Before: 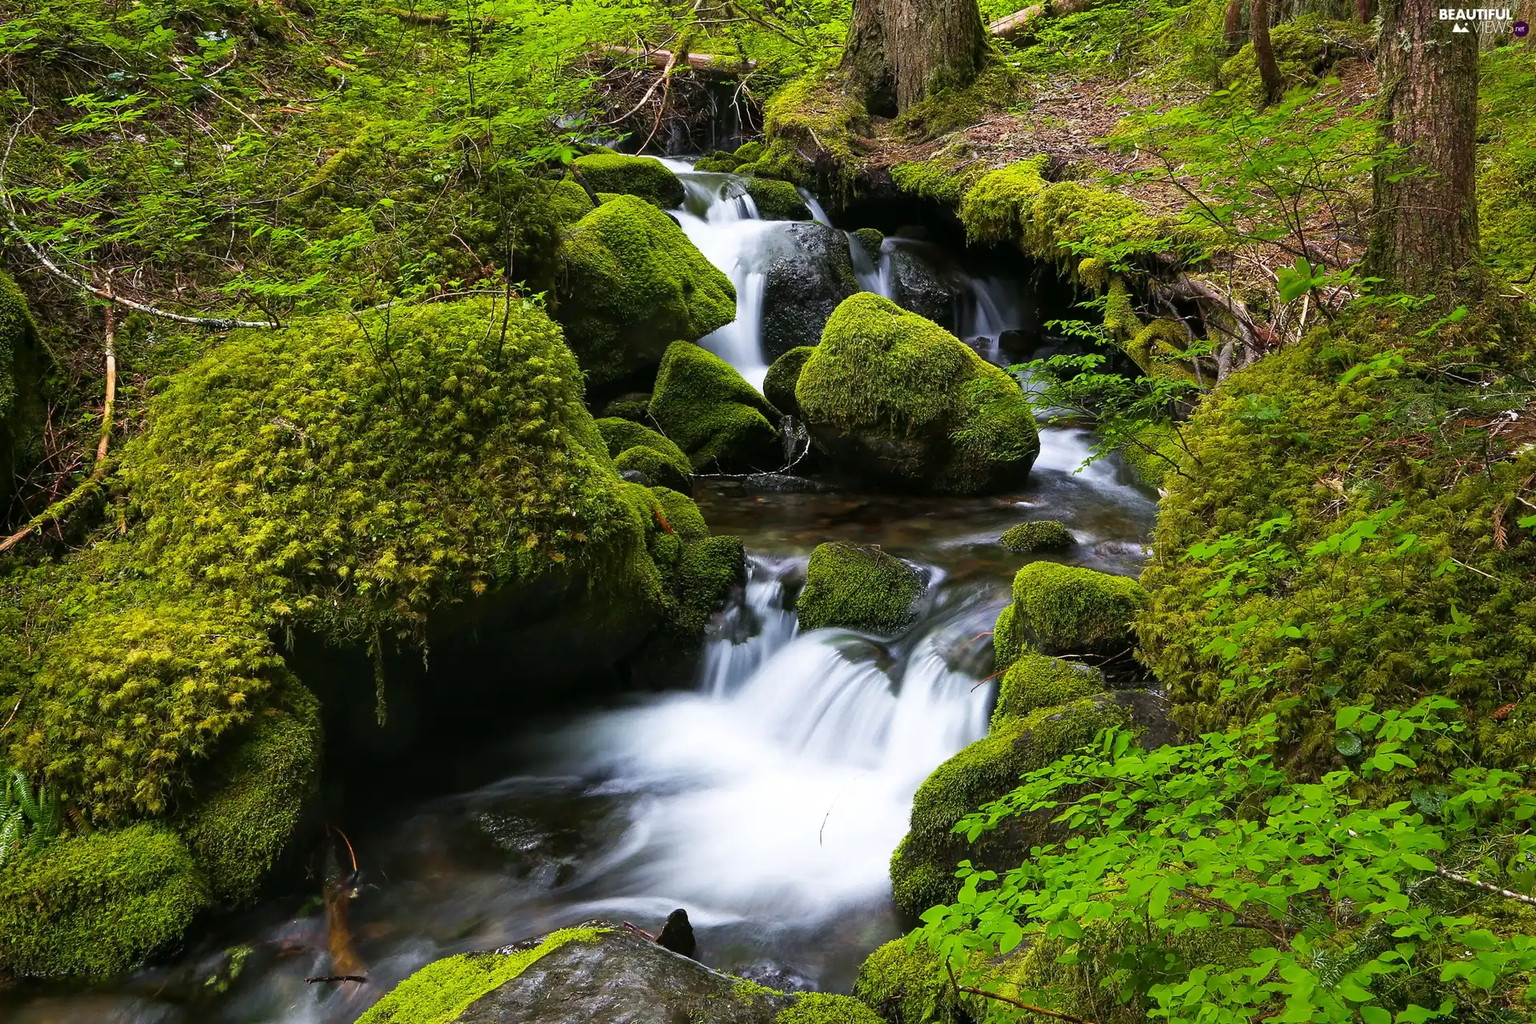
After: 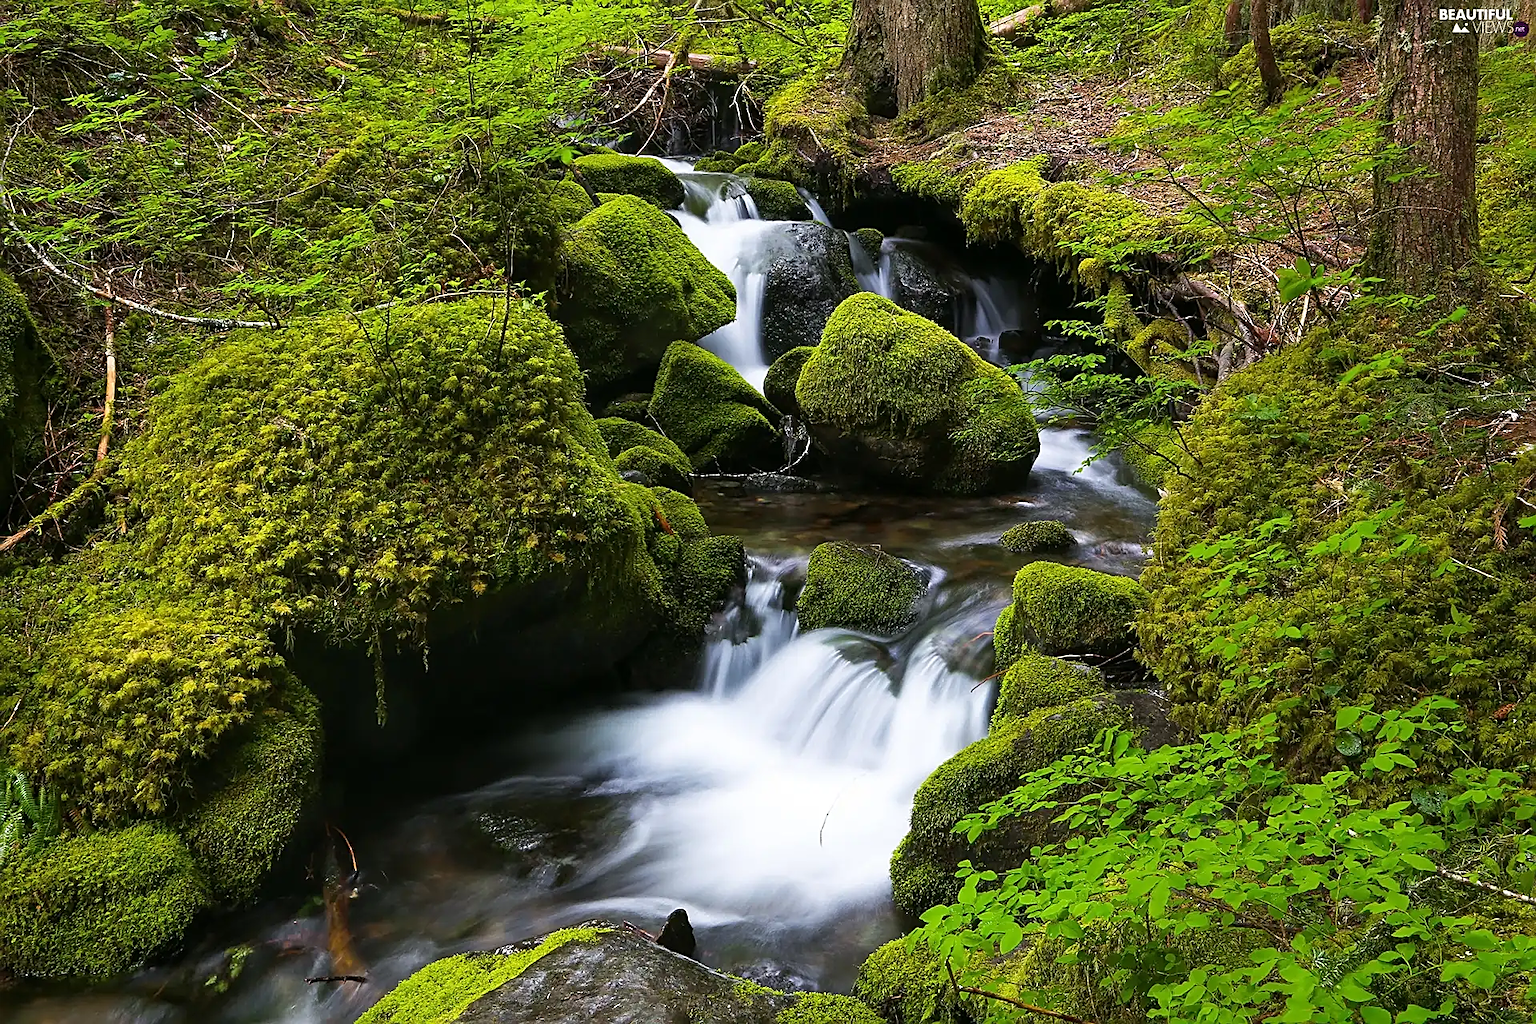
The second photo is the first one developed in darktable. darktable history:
sharpen: amount 0.586
